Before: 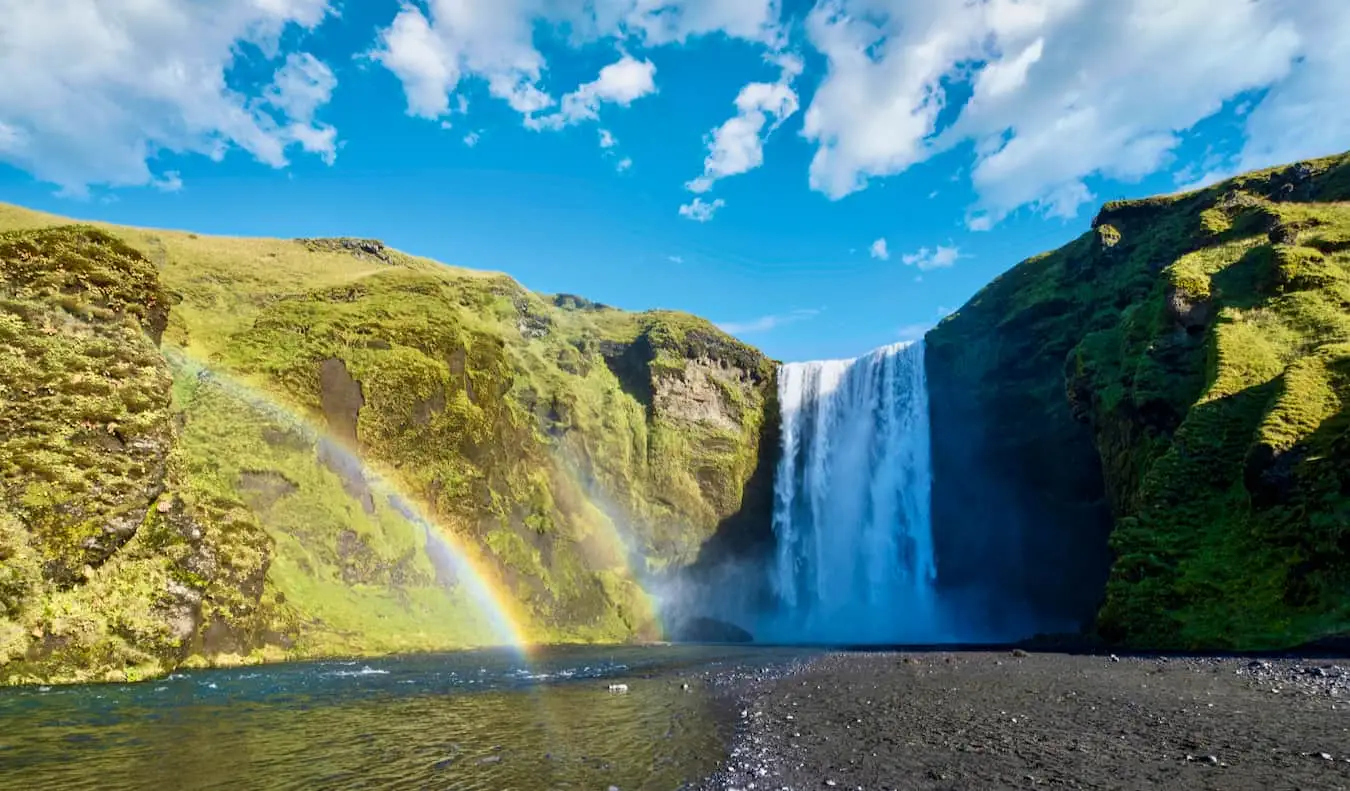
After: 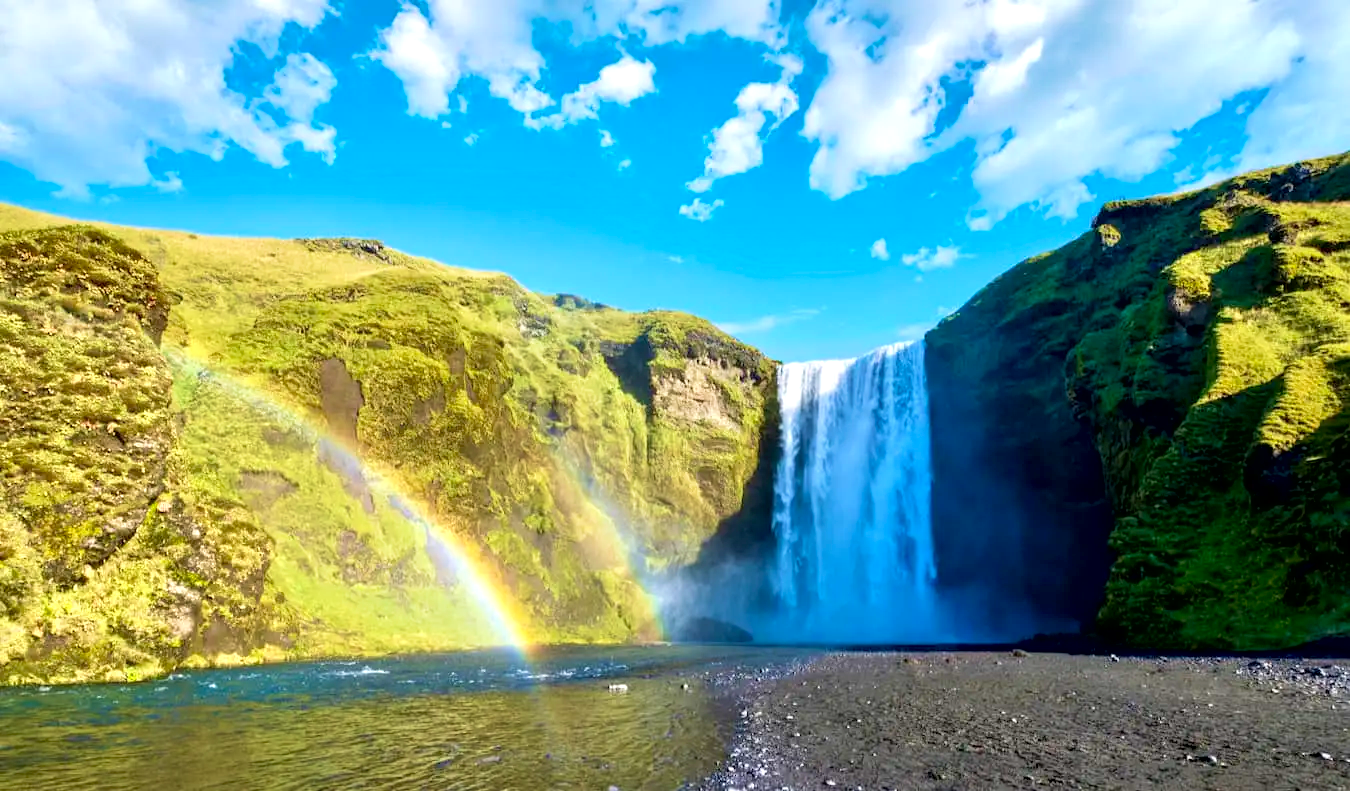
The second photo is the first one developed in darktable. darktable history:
velvia: on, module defaults
contrast brightness saturation: contrast 0.034, brightness 0.064, saturation 0.125
exposure: black level correction 0.004, exposure 0.415 EV, compensate highlight preservation false
